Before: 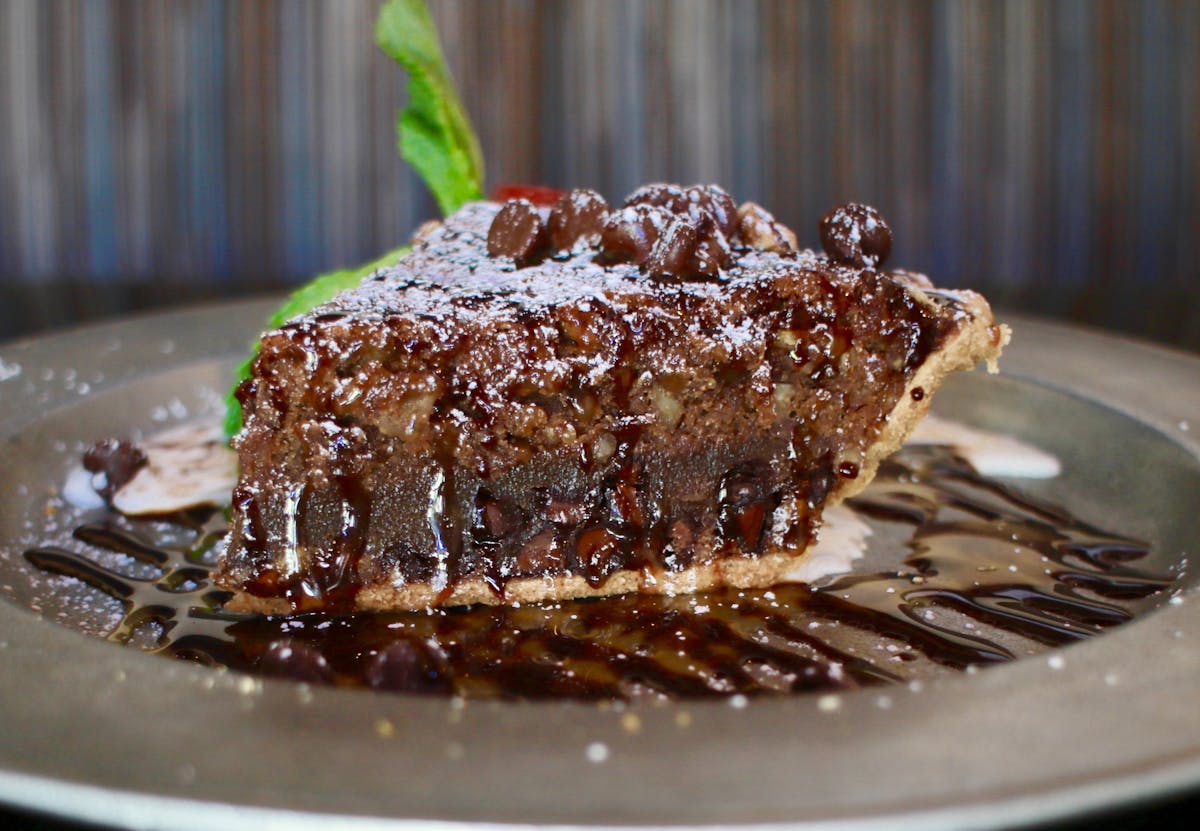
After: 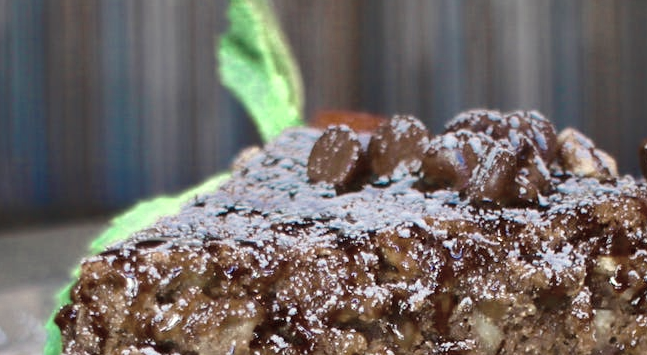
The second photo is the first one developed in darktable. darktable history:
color zones: curves: ch0 [(0.25, 0.667) (0.758, 0.368)]; ch1 [(0.215, 0.245) (0.761, 0.373)]; ch2 [(0.247, 0.554) (0.761, 0.436)]
crop: left 15.034%, top 9.018%, right 31.042%, bottom 48.17%
